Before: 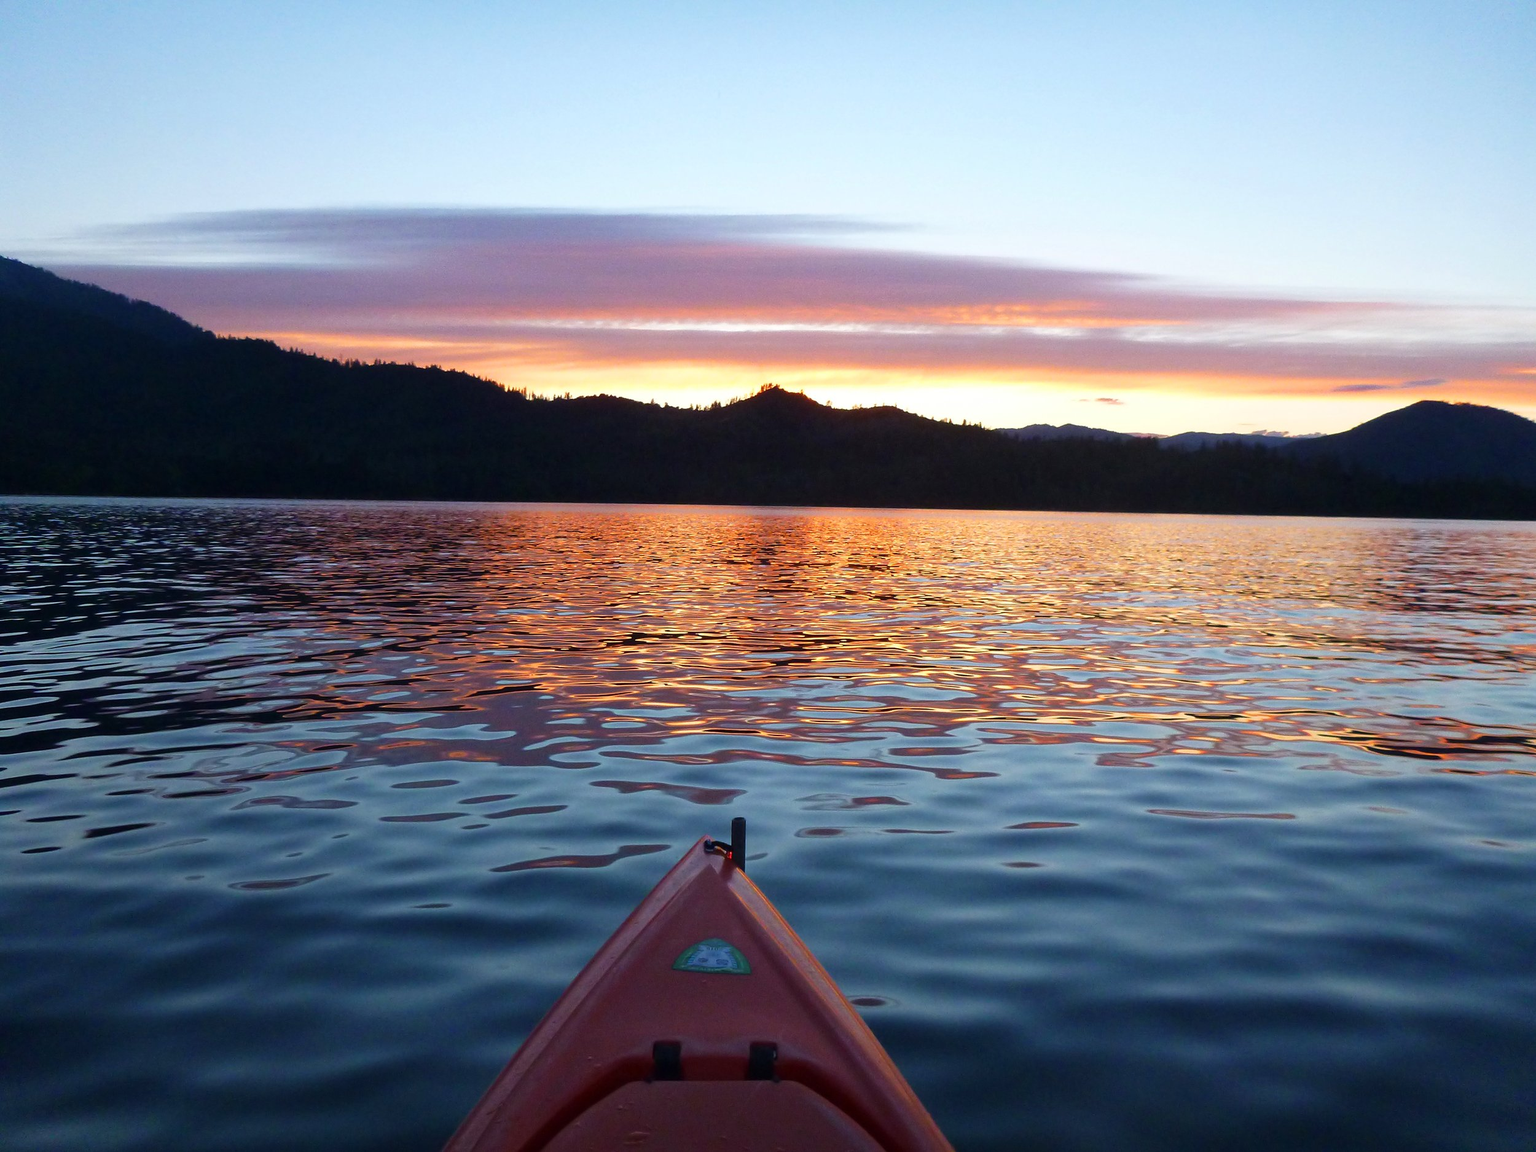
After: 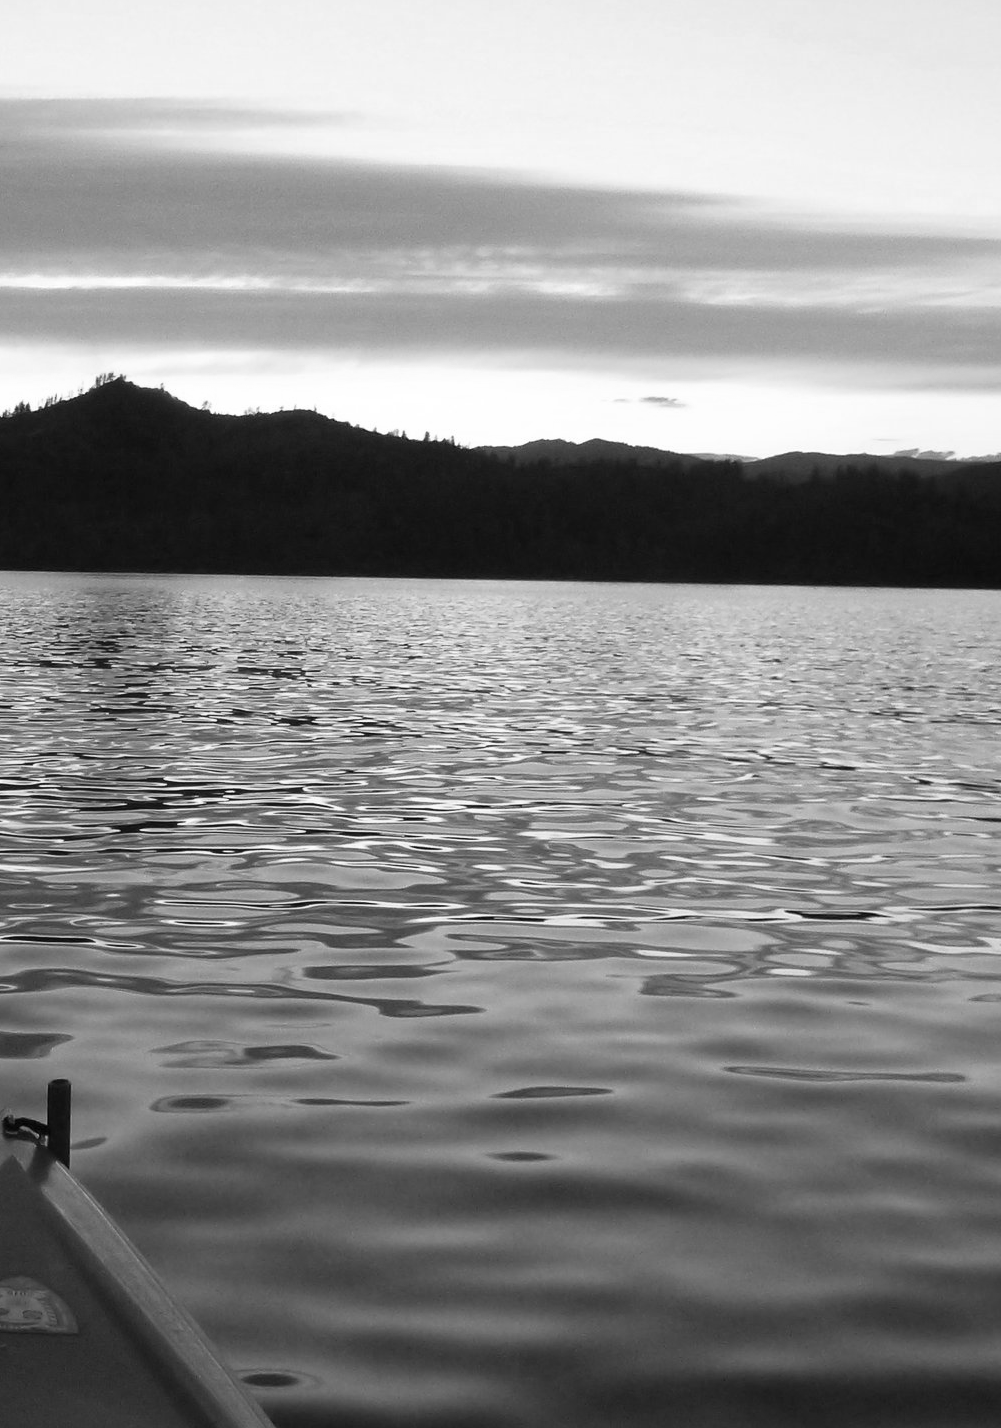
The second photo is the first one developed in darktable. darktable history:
monochrome: on, module defaults
crop: left 45.721%, top 13.393%, right 14.118%, bottom 10.01%
